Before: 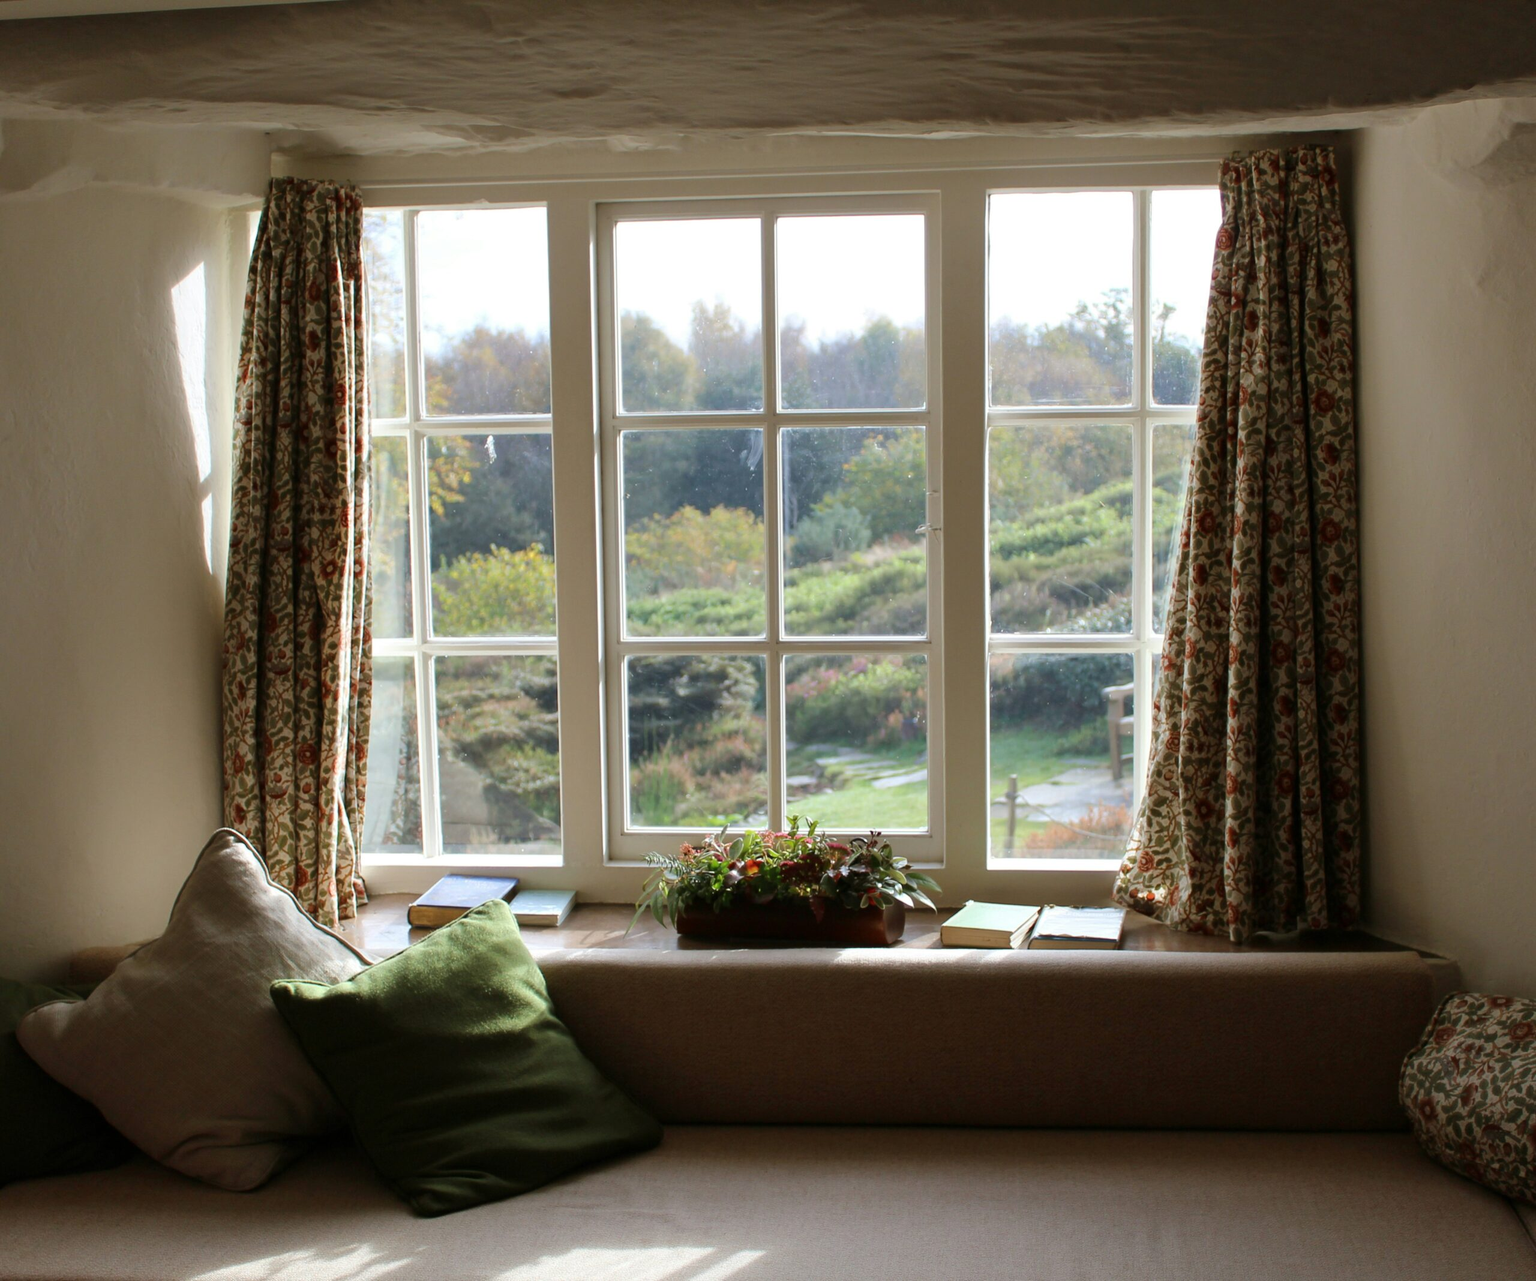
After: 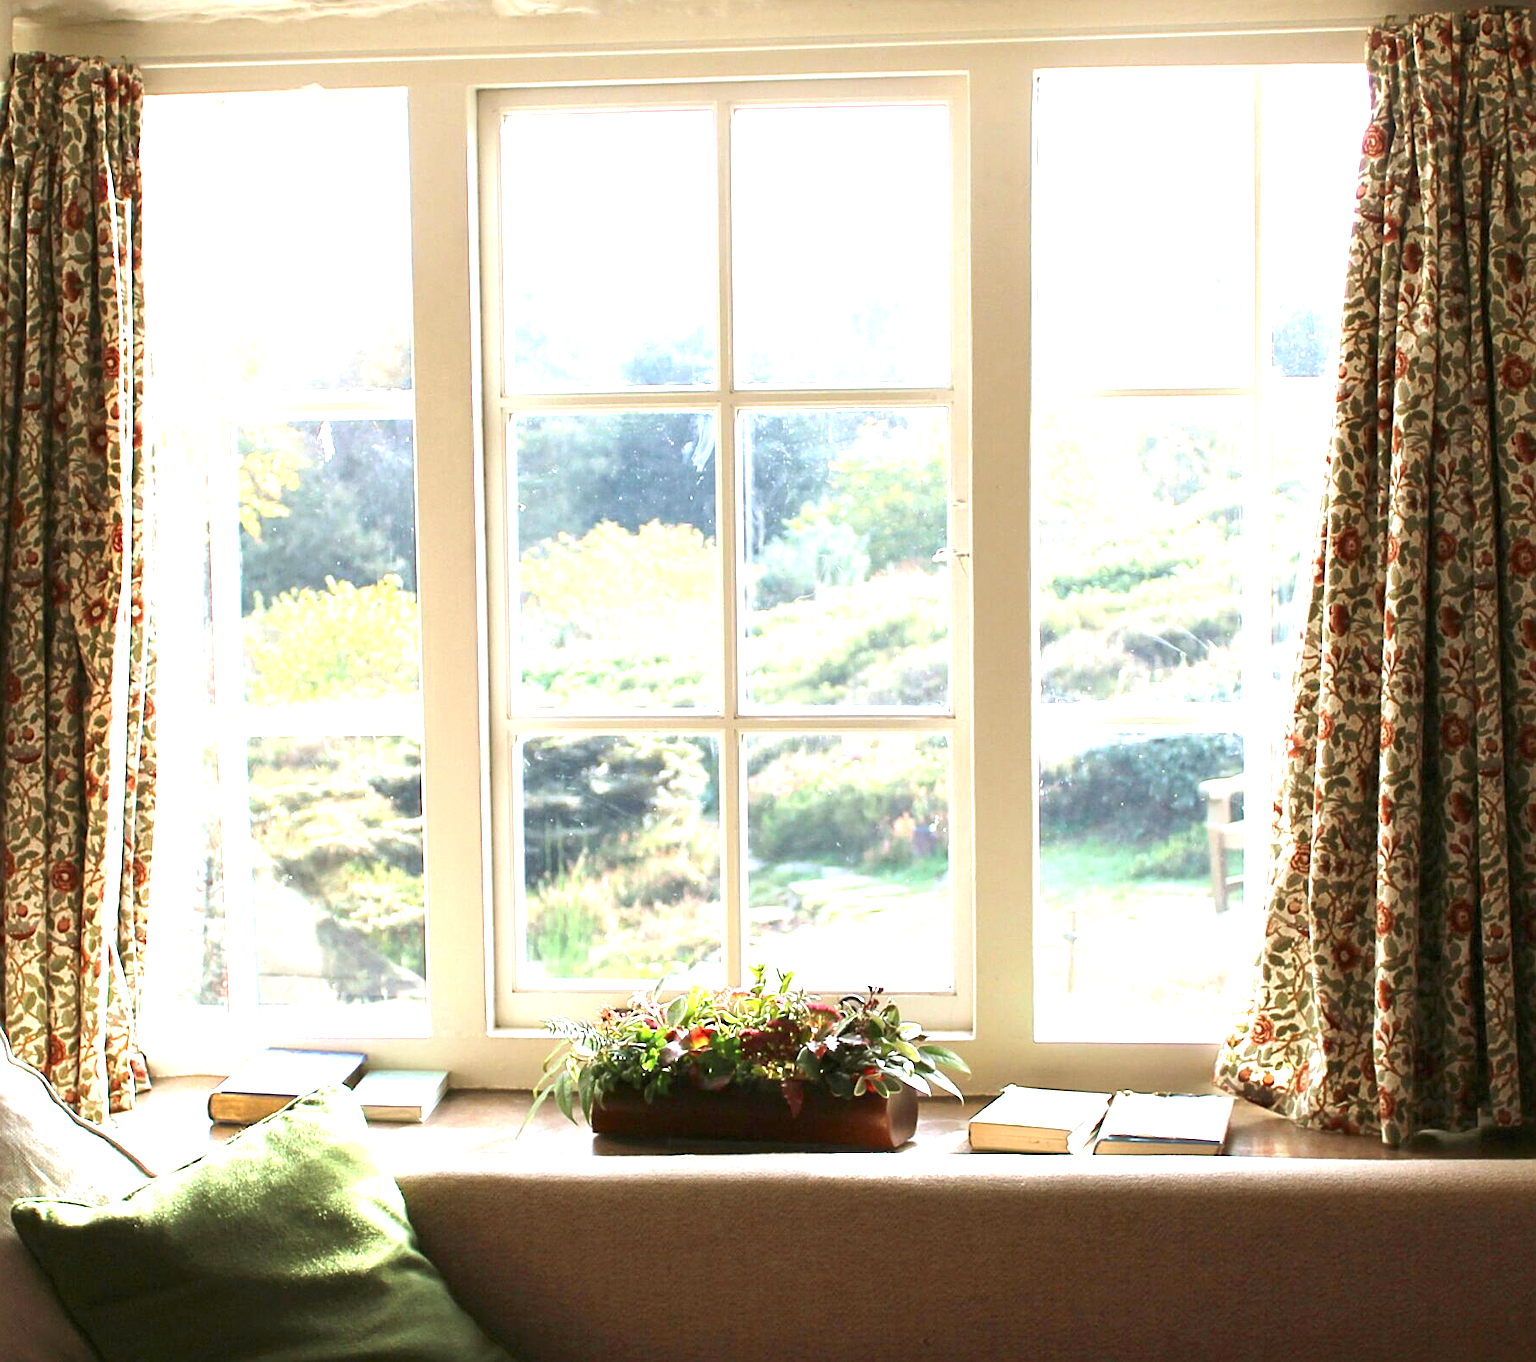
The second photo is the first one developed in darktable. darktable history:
crop and rotate: left 17.109%, top 10.981%, right 12.829%, bottom 14.519%
exposure: black level correction 0, exposure 1.886 EV, compensate highlight preservation false
sharpen: amount 0.497
